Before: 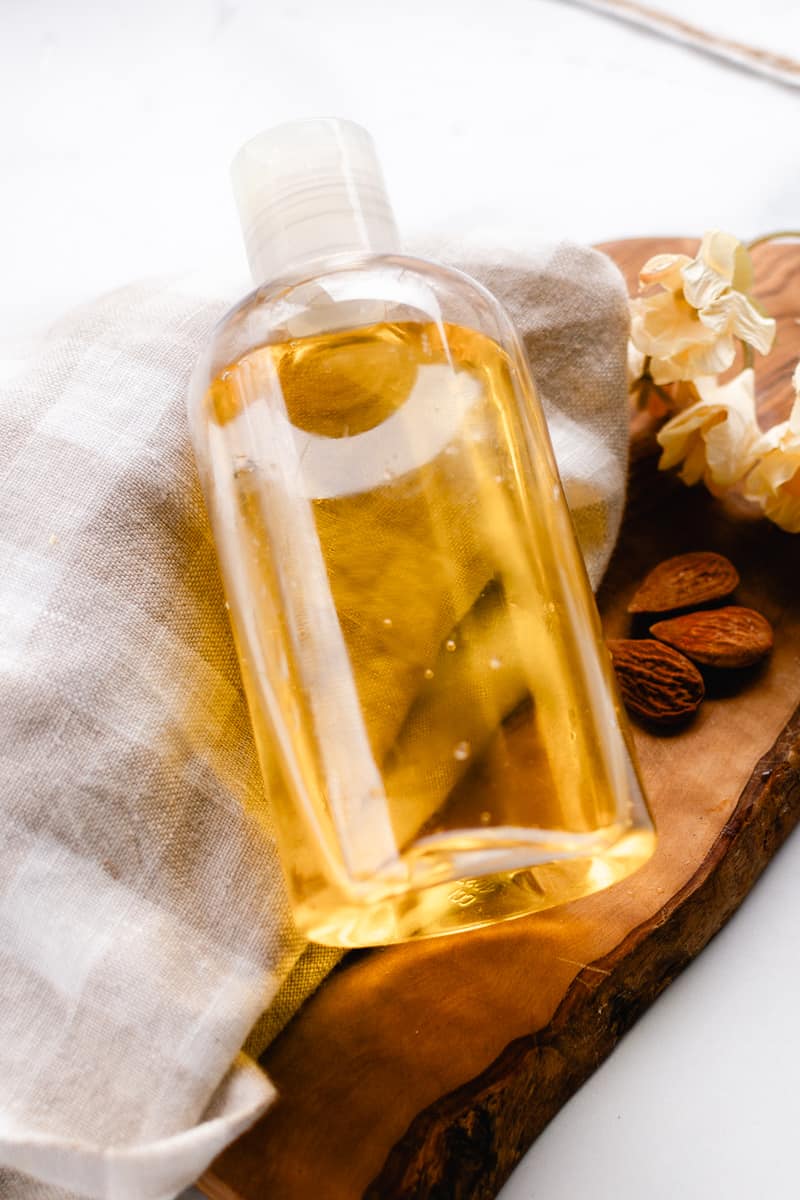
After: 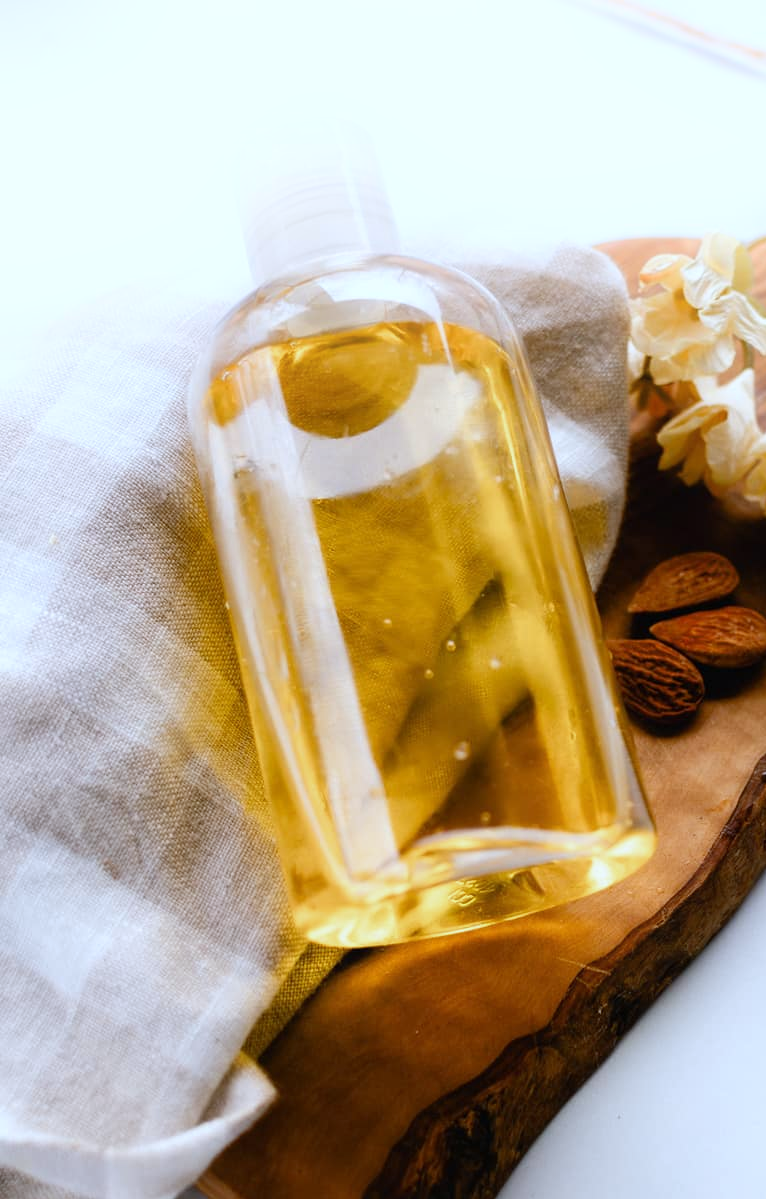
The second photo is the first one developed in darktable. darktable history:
bloom: size 13.65%, threshold 98.39%, strength 4.82%
white balance: red 0.924, blue 1.095
crop: right 4.126%, bottom 0.031%
